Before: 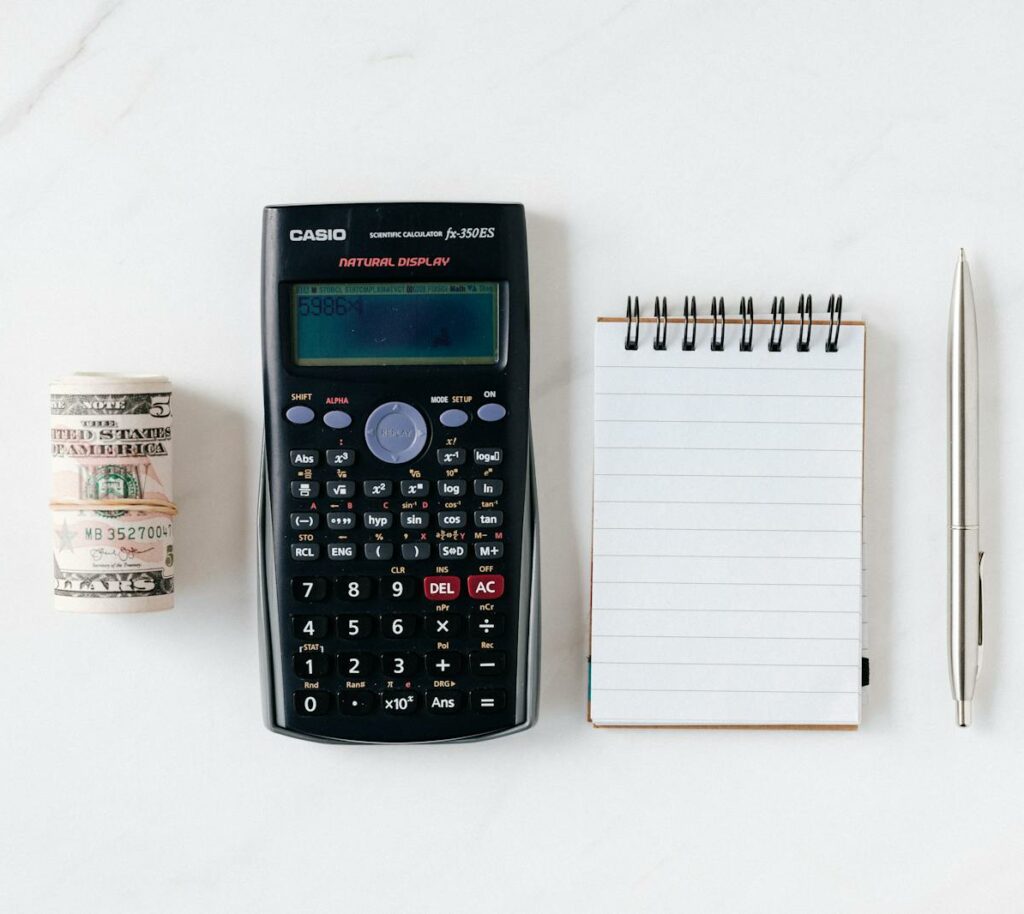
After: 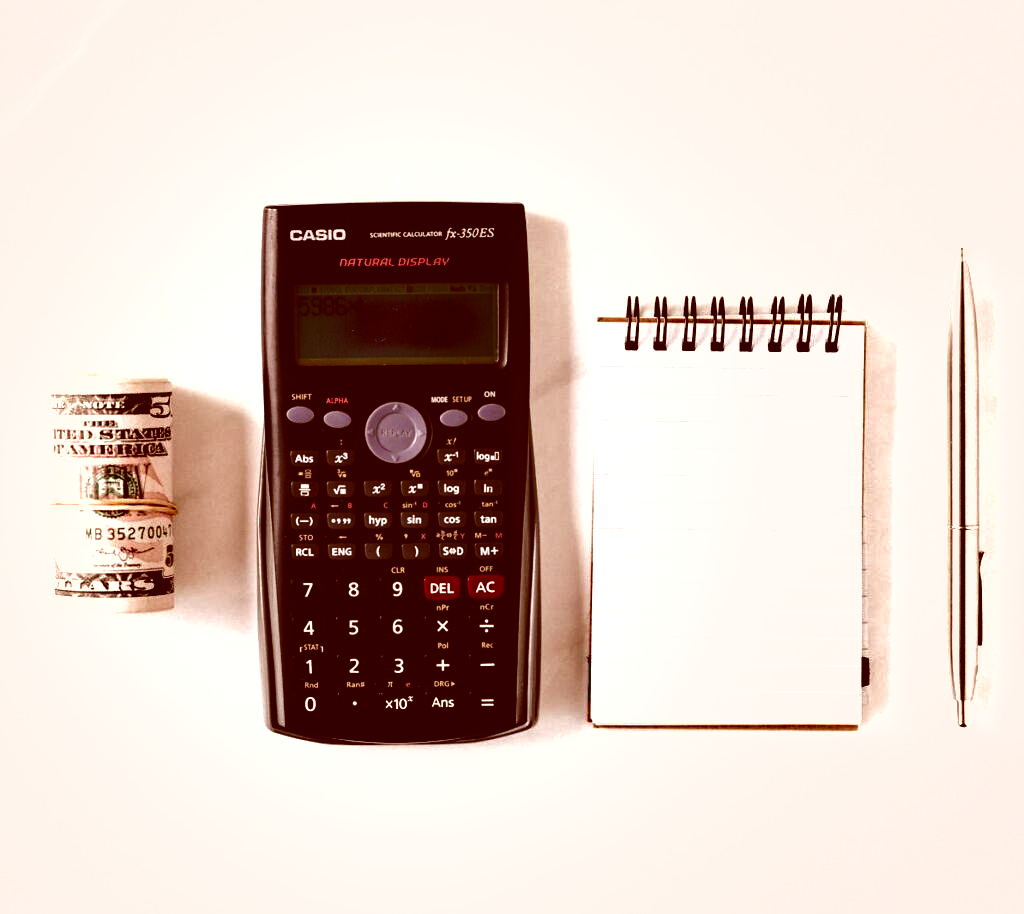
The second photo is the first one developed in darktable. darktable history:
local contrast: mode bilateral grid, contrast 20, coarseness 50, detail 140%, midtone range 0.2
color correction: highlights a* 9.03, highlights b* 8.71, shadows a* 40, shadows b* 40, saturation 0.8
exposure: black level correction 0, exposure 0.7 EV, compensate exposure bias true, compensate highlight preservation false
shadows and highlights: radius 264.75, soften with gaussian
